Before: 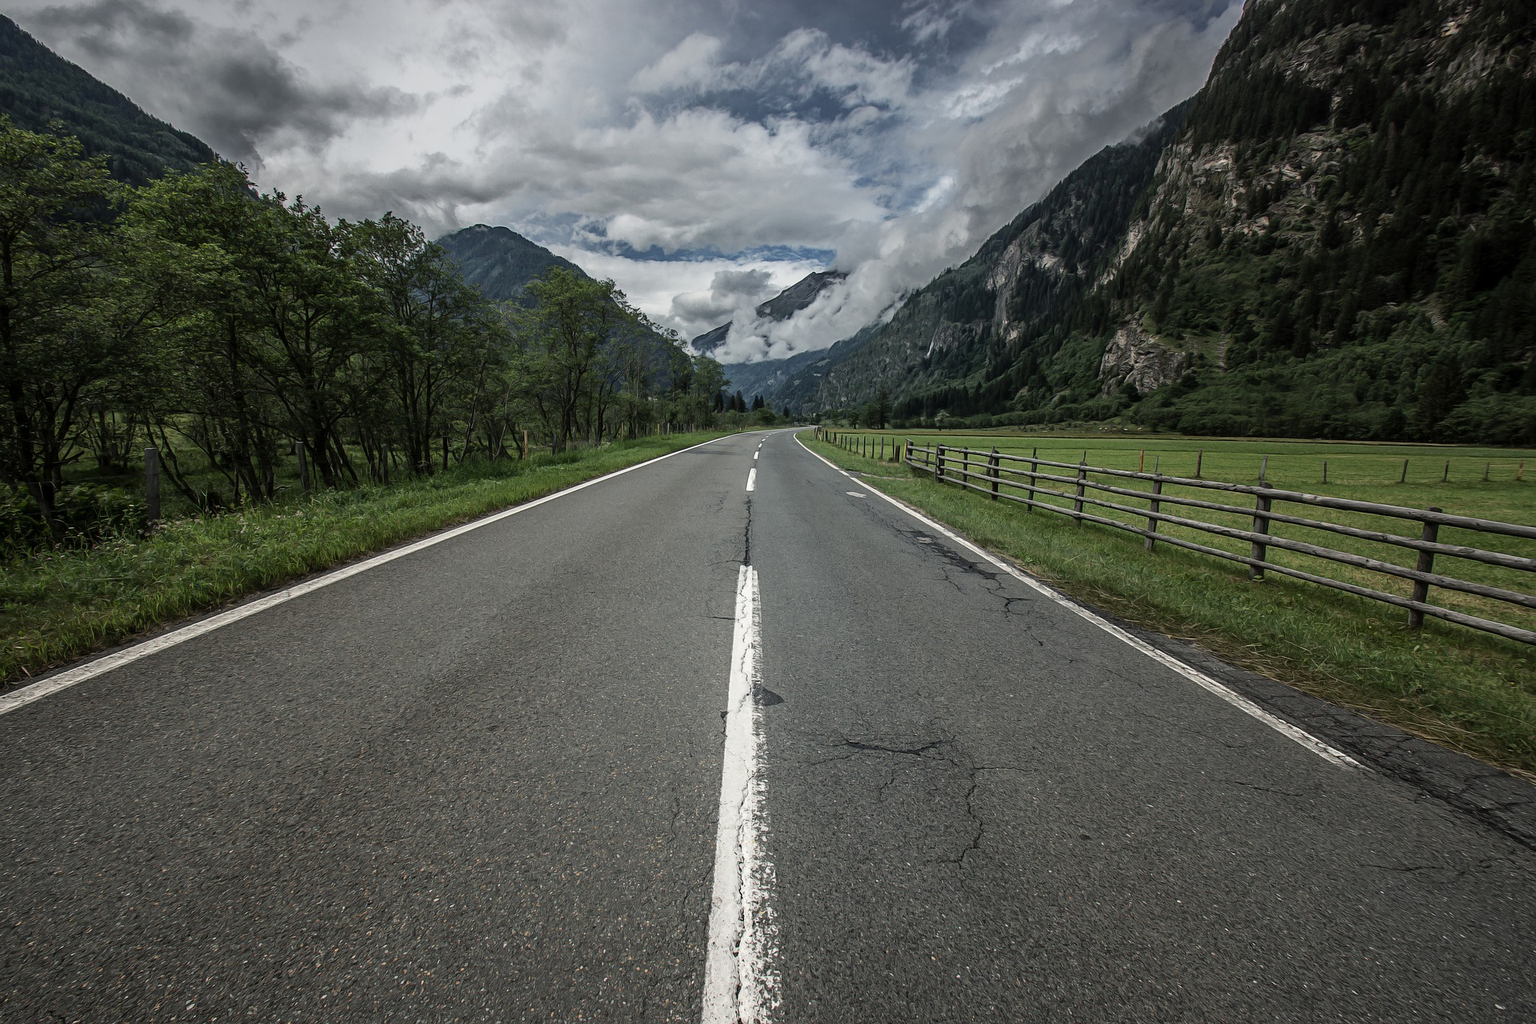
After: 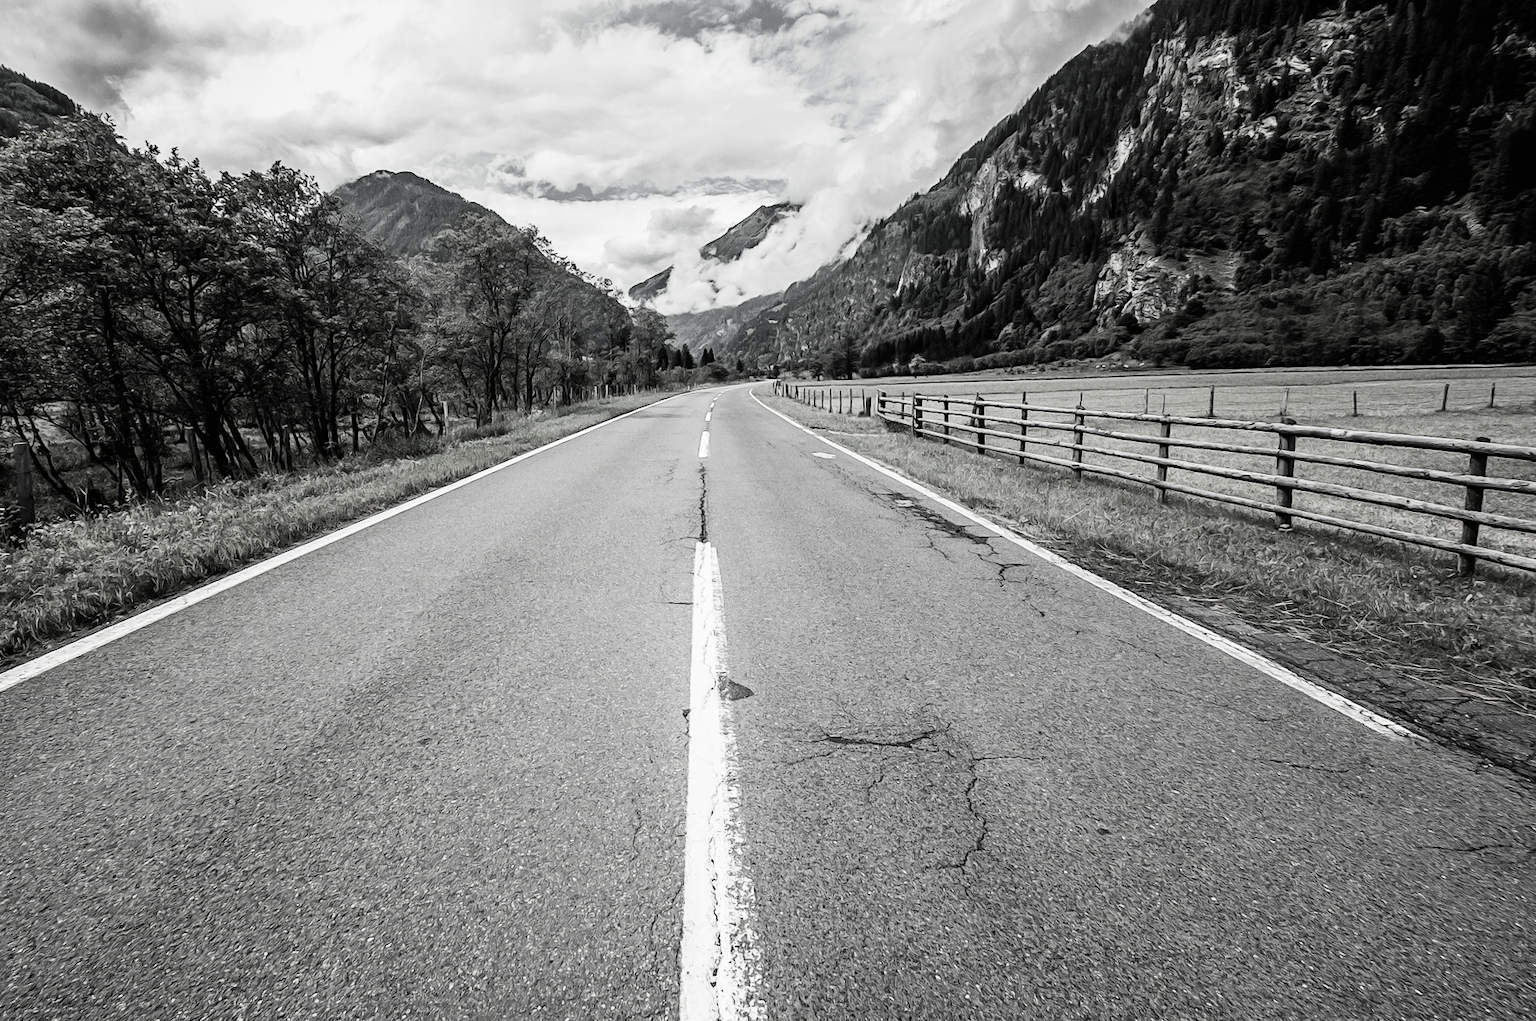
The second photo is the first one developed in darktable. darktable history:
exposure: black level correction 0, exposure 0.95 EV, compensate exposure bias true, compensate highlight preservation false
crop and rotate: angle 2.88°, left 5.467%, top 5.715%
color correction: highlights b* 0.054, saturation 2.12
filmic rgb: black relative exposure -5.1 EV, white relative exposure 3.55 EV, threshold 5.95 EV, hardness 3.16, contrast 1.202, highlights saturation mix -48.79%, preserve chrominance no, color science v5 (2021), contrast in shadows safe, contrast in highlights safe, enable highlight reconstruction true
contrast brightness saturation: contrast 0.199, brightness 0.162, saturation 0.226
